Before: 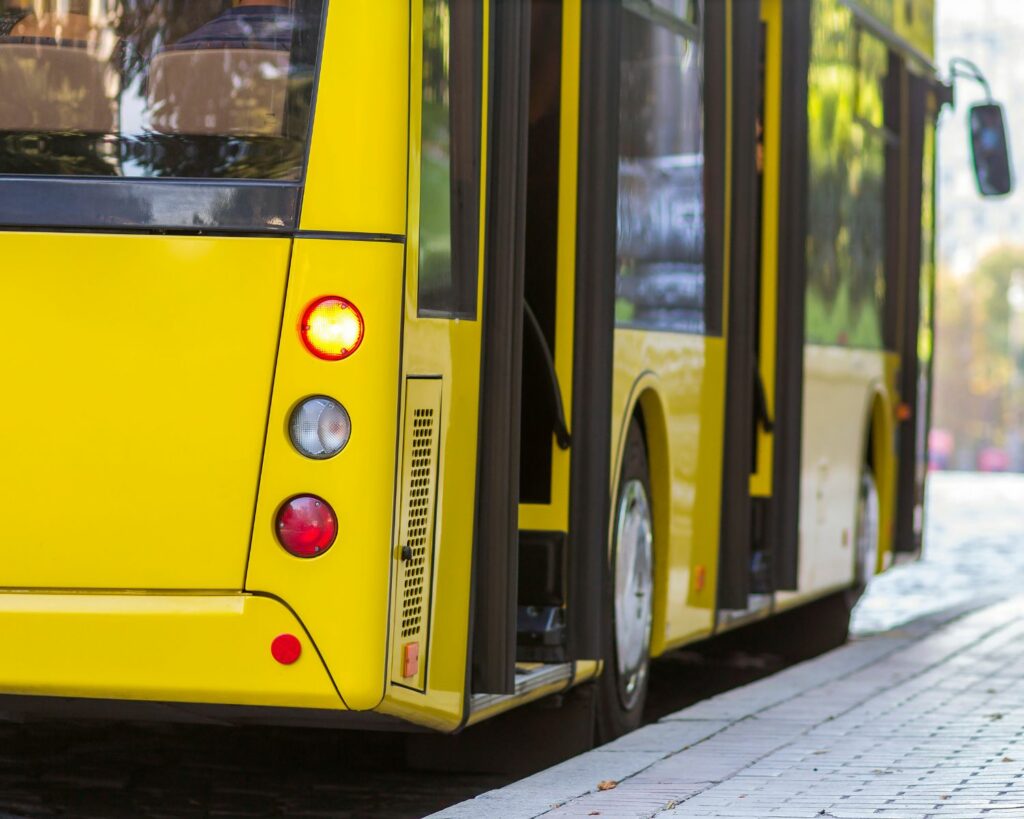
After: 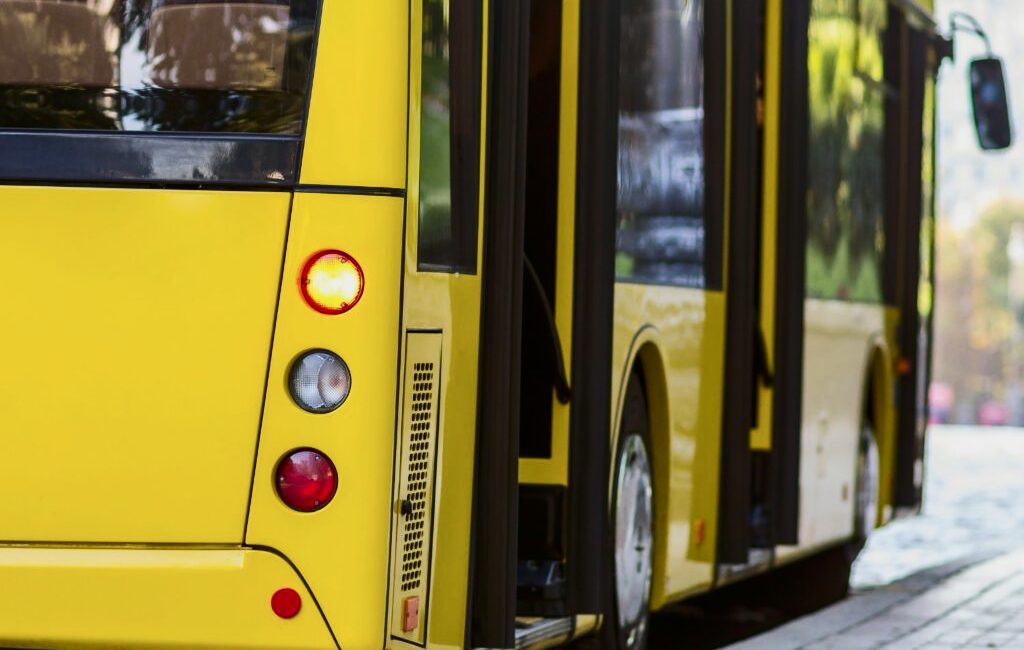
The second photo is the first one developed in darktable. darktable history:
crop and rotate: top 5.667%, bottom 14.937%
contrast brightness saturation: contrast 0.28
exposure: exposure -0.462 EV, compensate highlight preservation false
